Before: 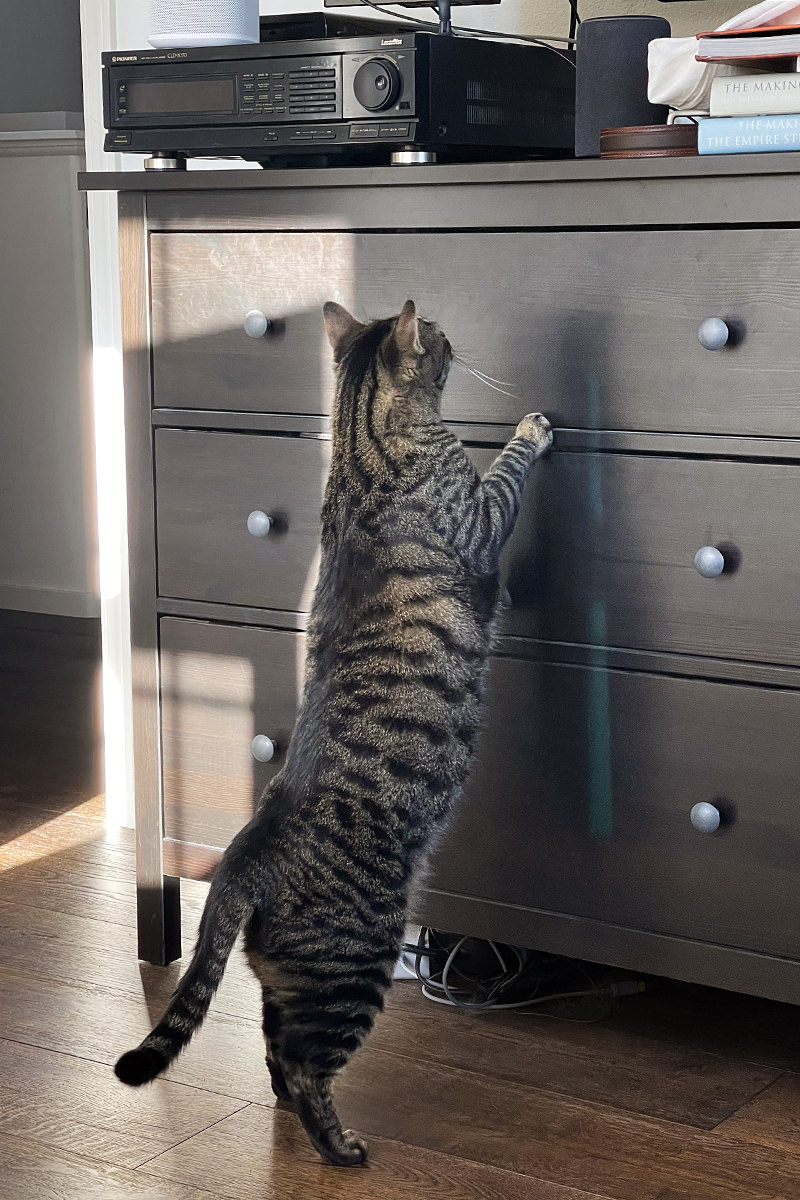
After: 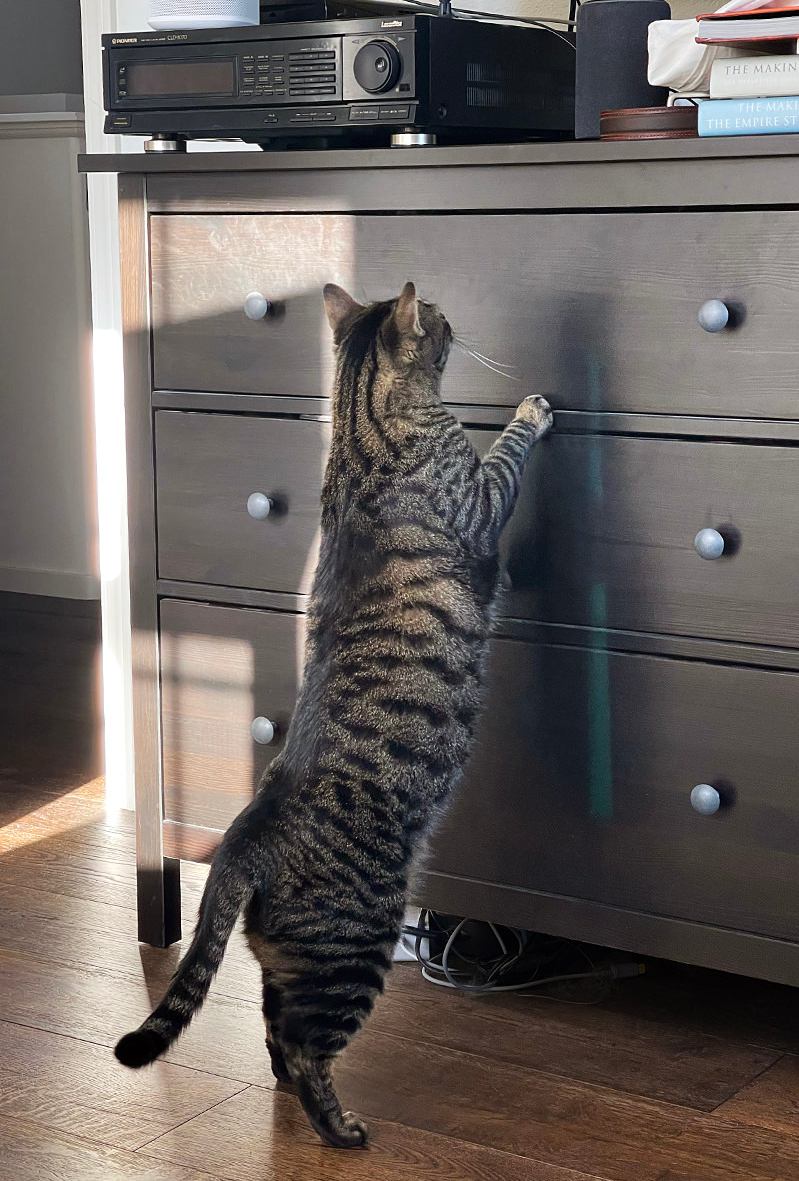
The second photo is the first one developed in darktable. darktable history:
crop: top 1.522%, right 0.099%
